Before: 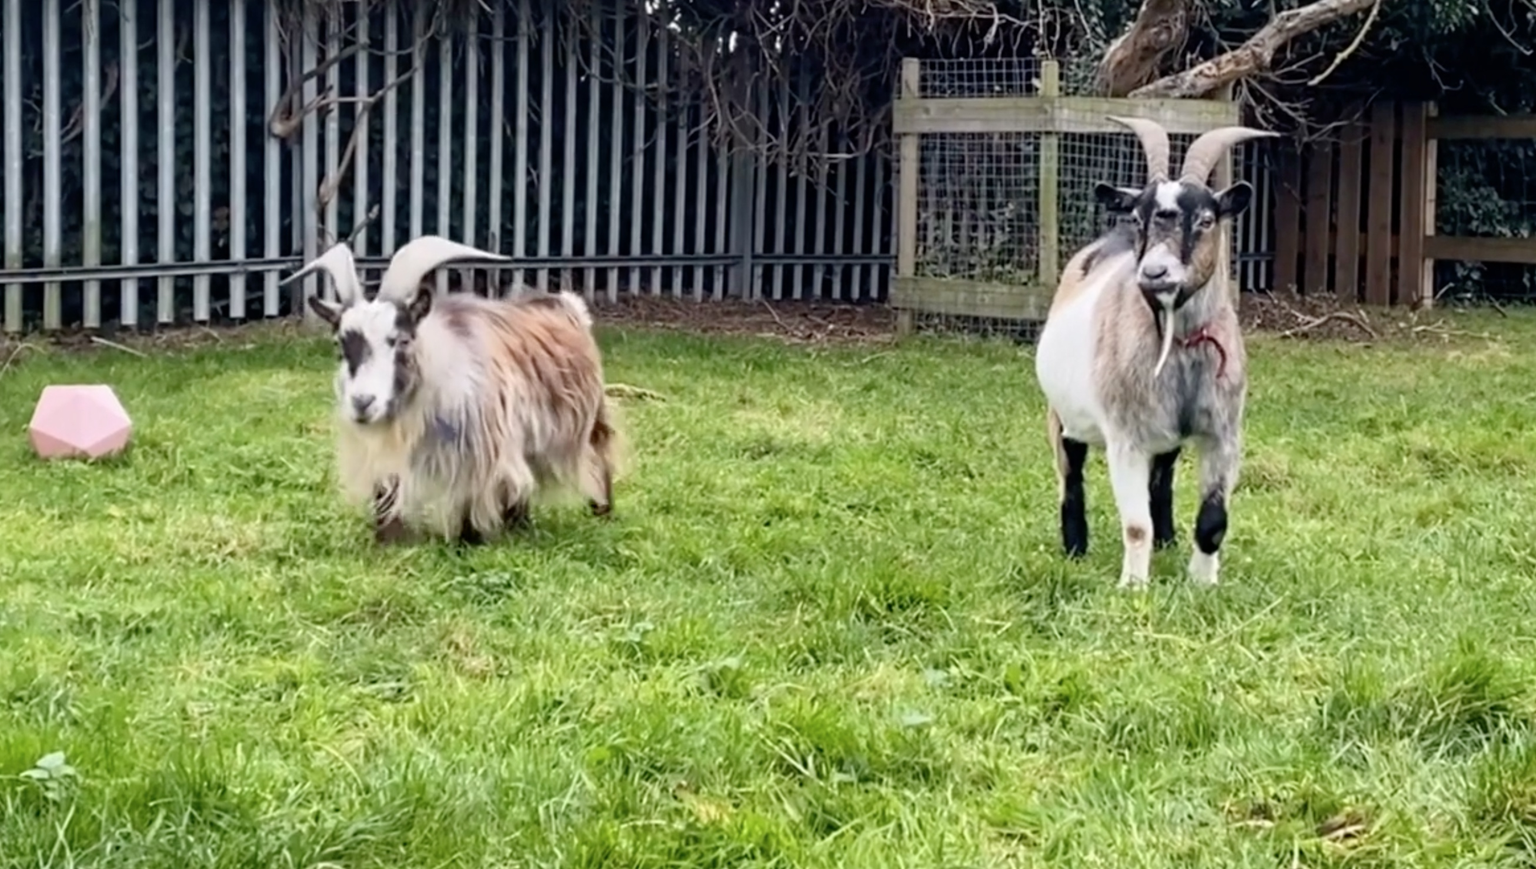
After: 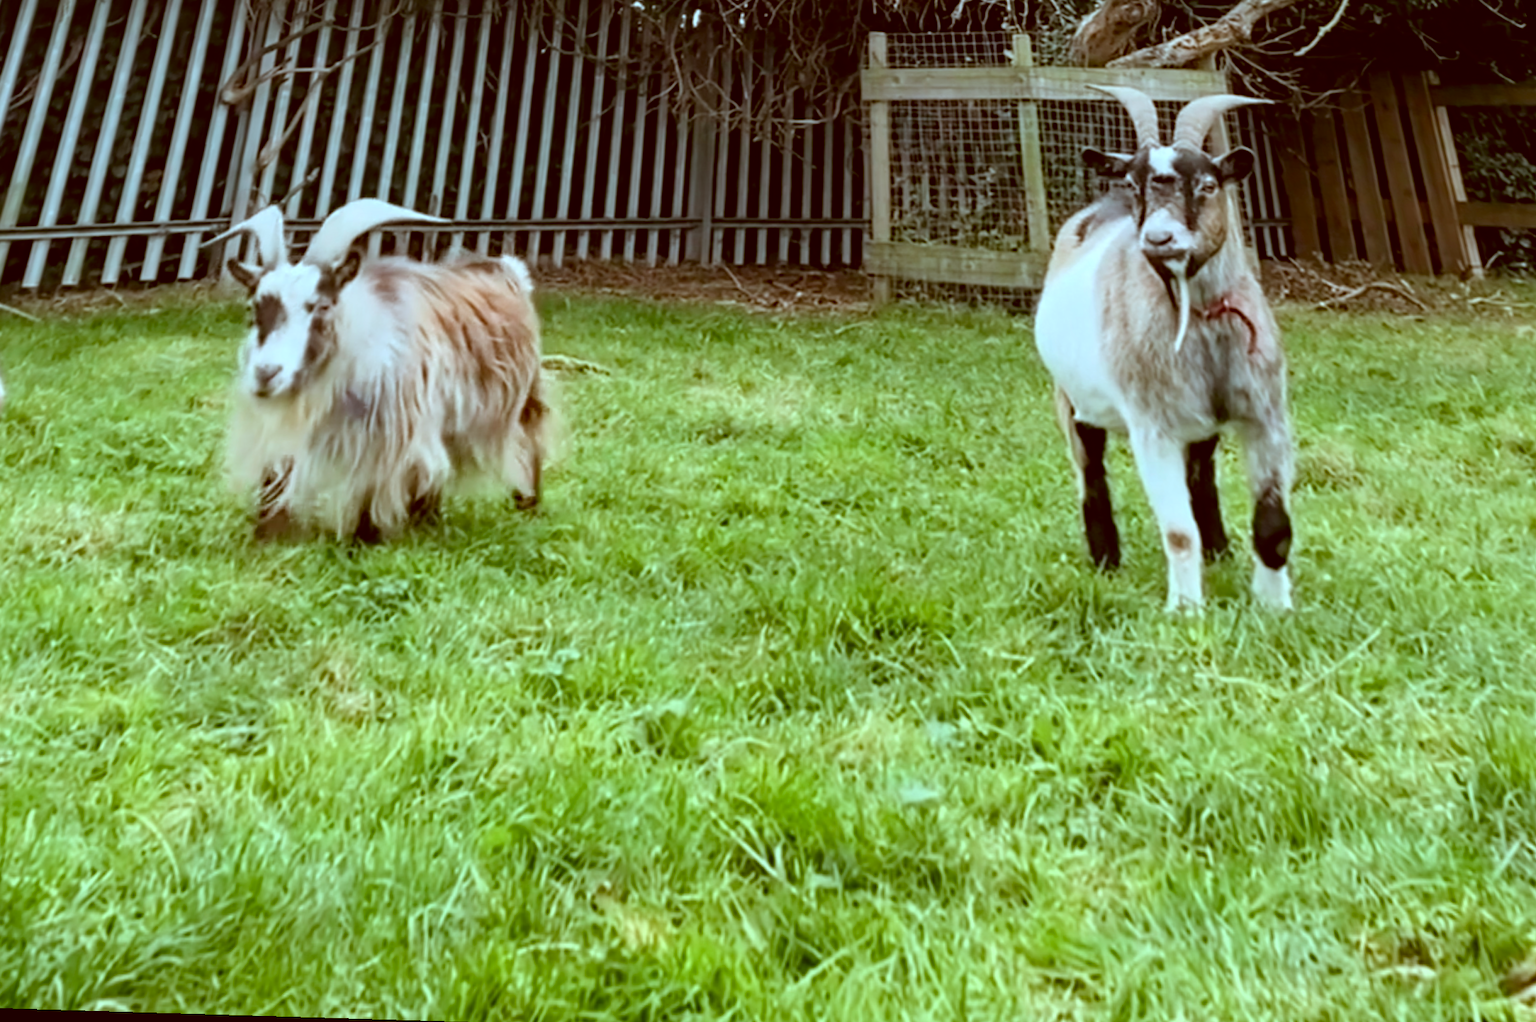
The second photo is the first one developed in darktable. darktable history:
color correction: highlights a* -14.62, highlights b* -16.22, shadows a* 10.12, shadows b* 29.4
rotate and perspective: rotation 0.72°, lens shift (vertical) -0.352, lens shift (horizontal) -0.051, crop left 0.152, crop right 0.859, crop top 0.019, crop bottom 0.964
